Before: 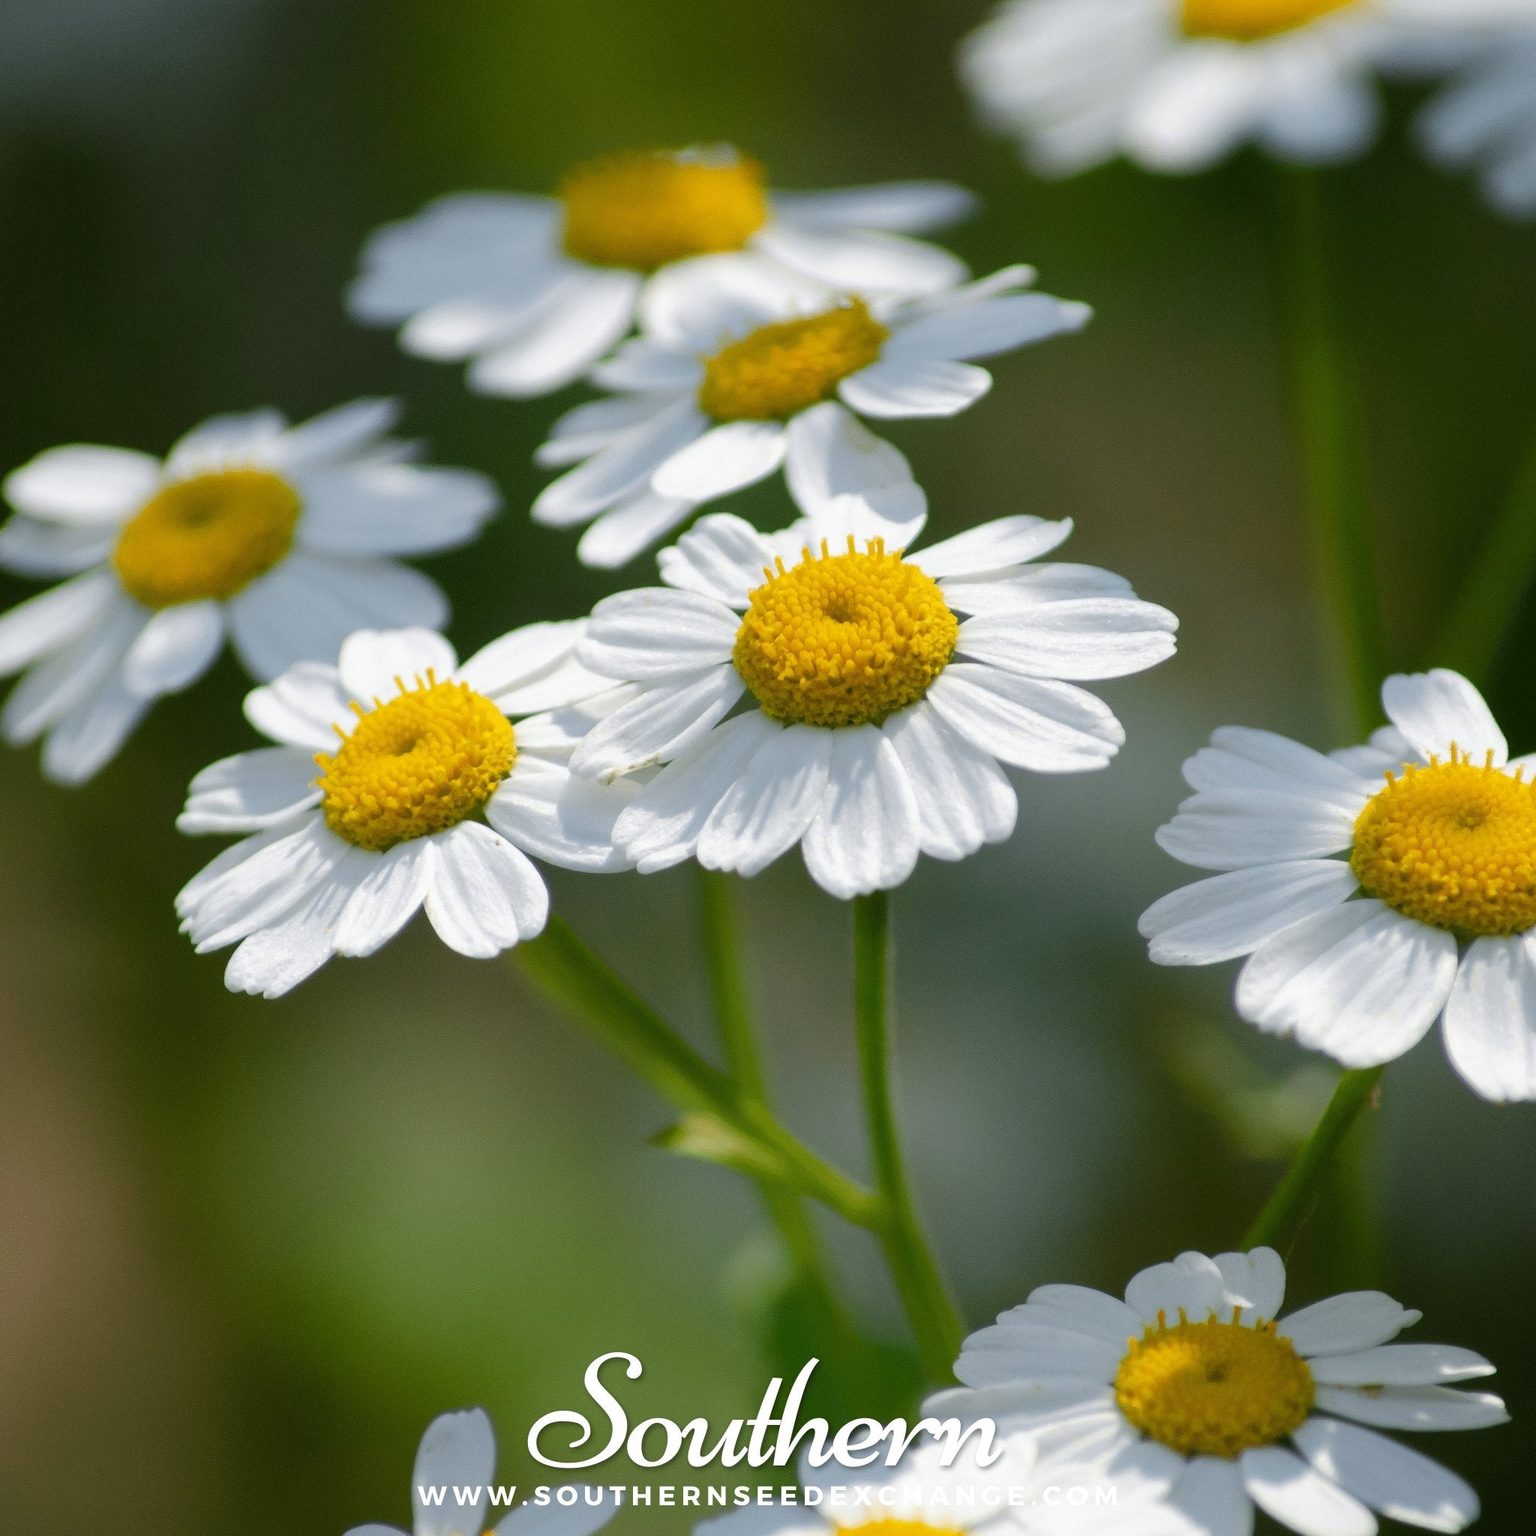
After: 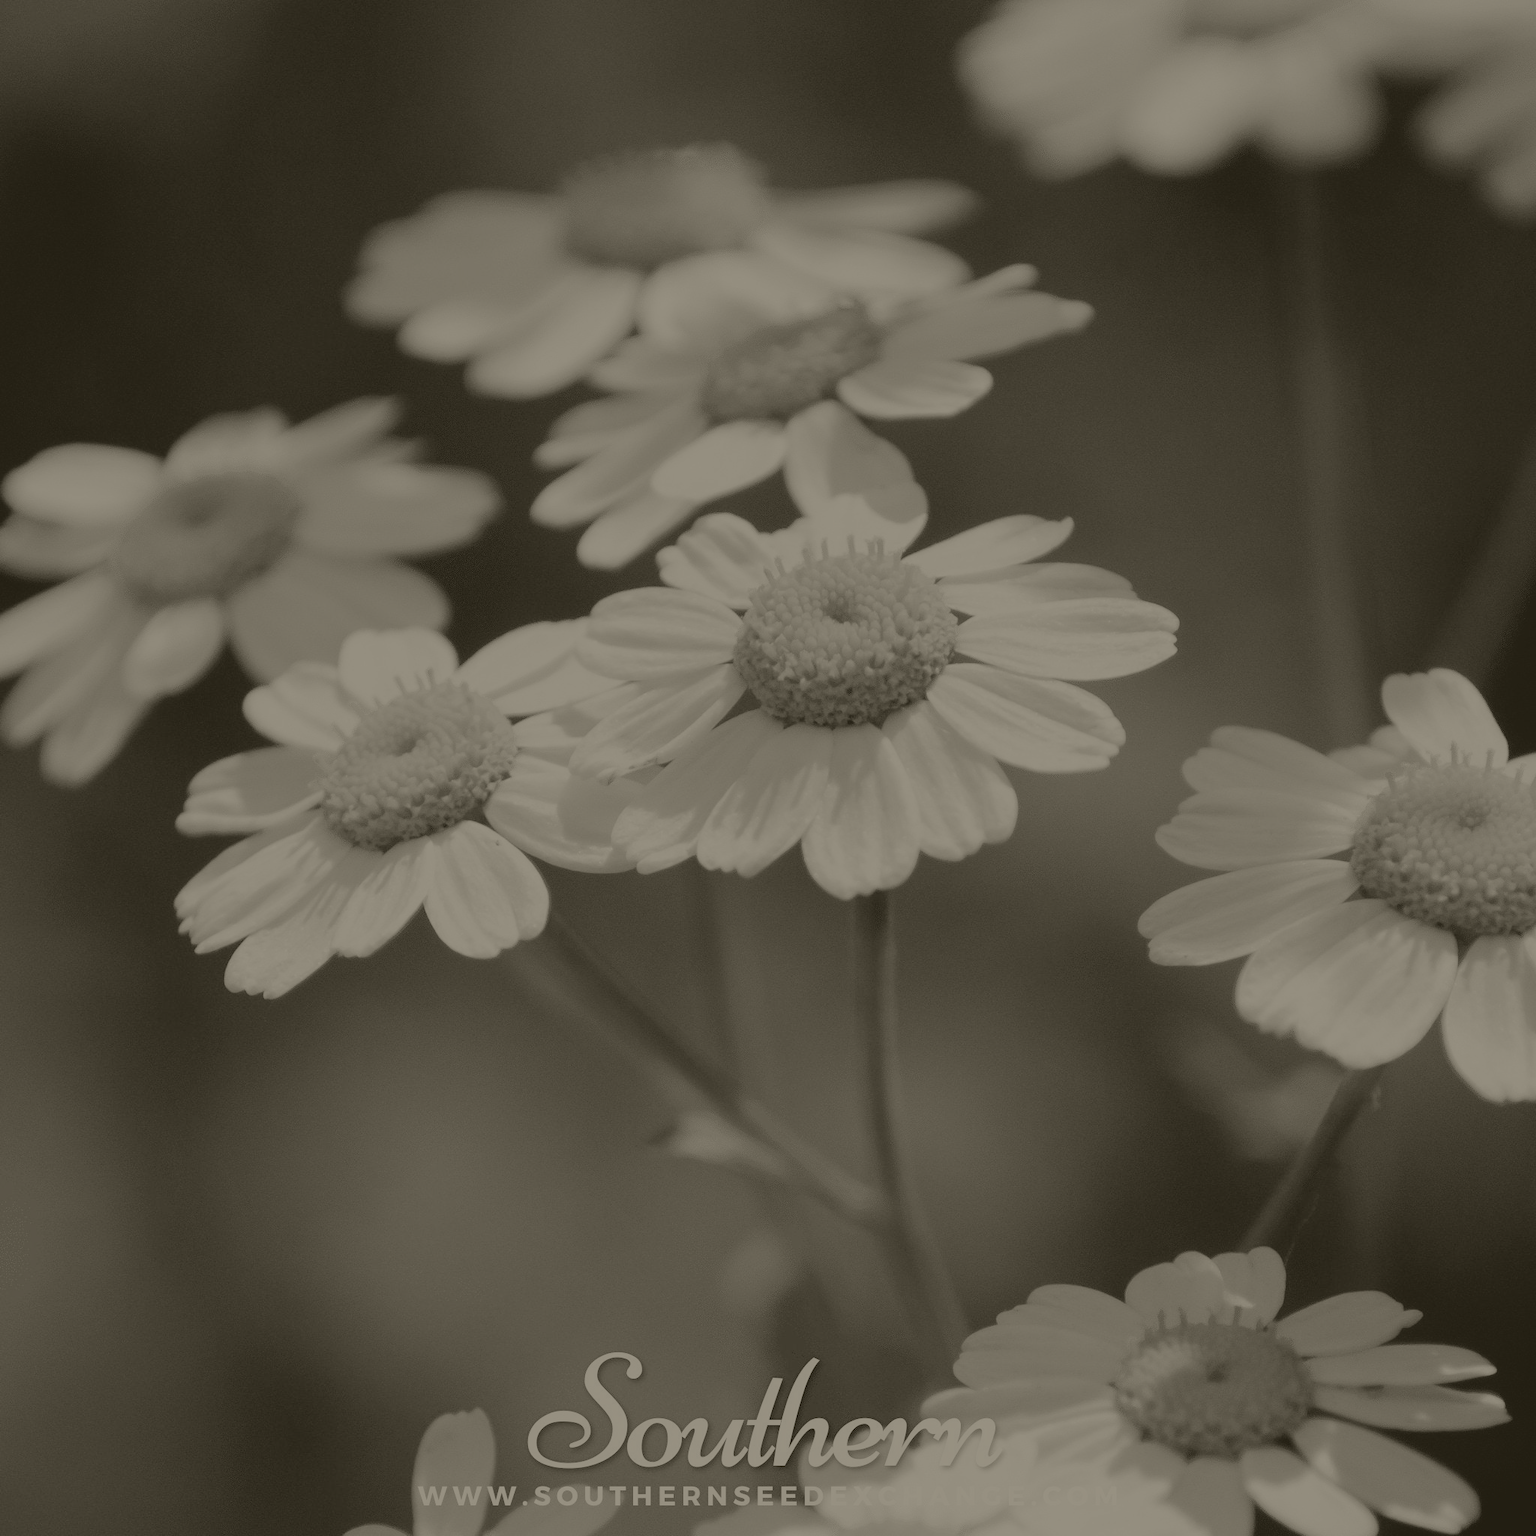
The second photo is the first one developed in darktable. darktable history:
filmic rgb: black relative exposure -6.98 EV, white relative exposure 5.63 EV, hardness 2.86
colorize: hue 41.44°, saturation 22%, source mix 60%, lightness 10.61%
